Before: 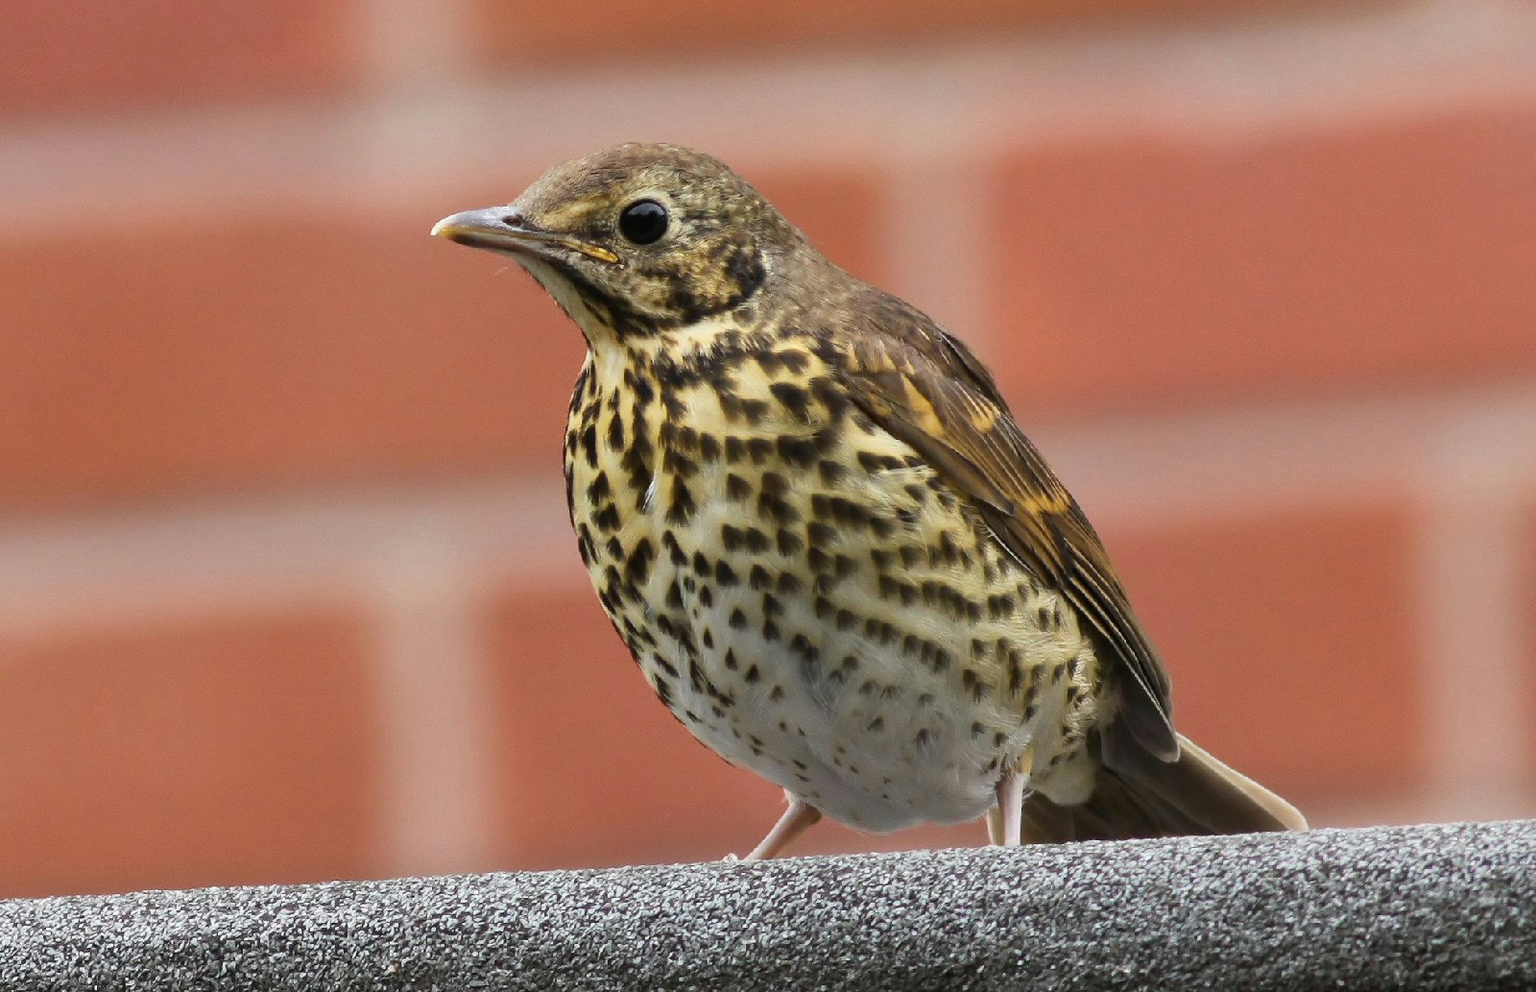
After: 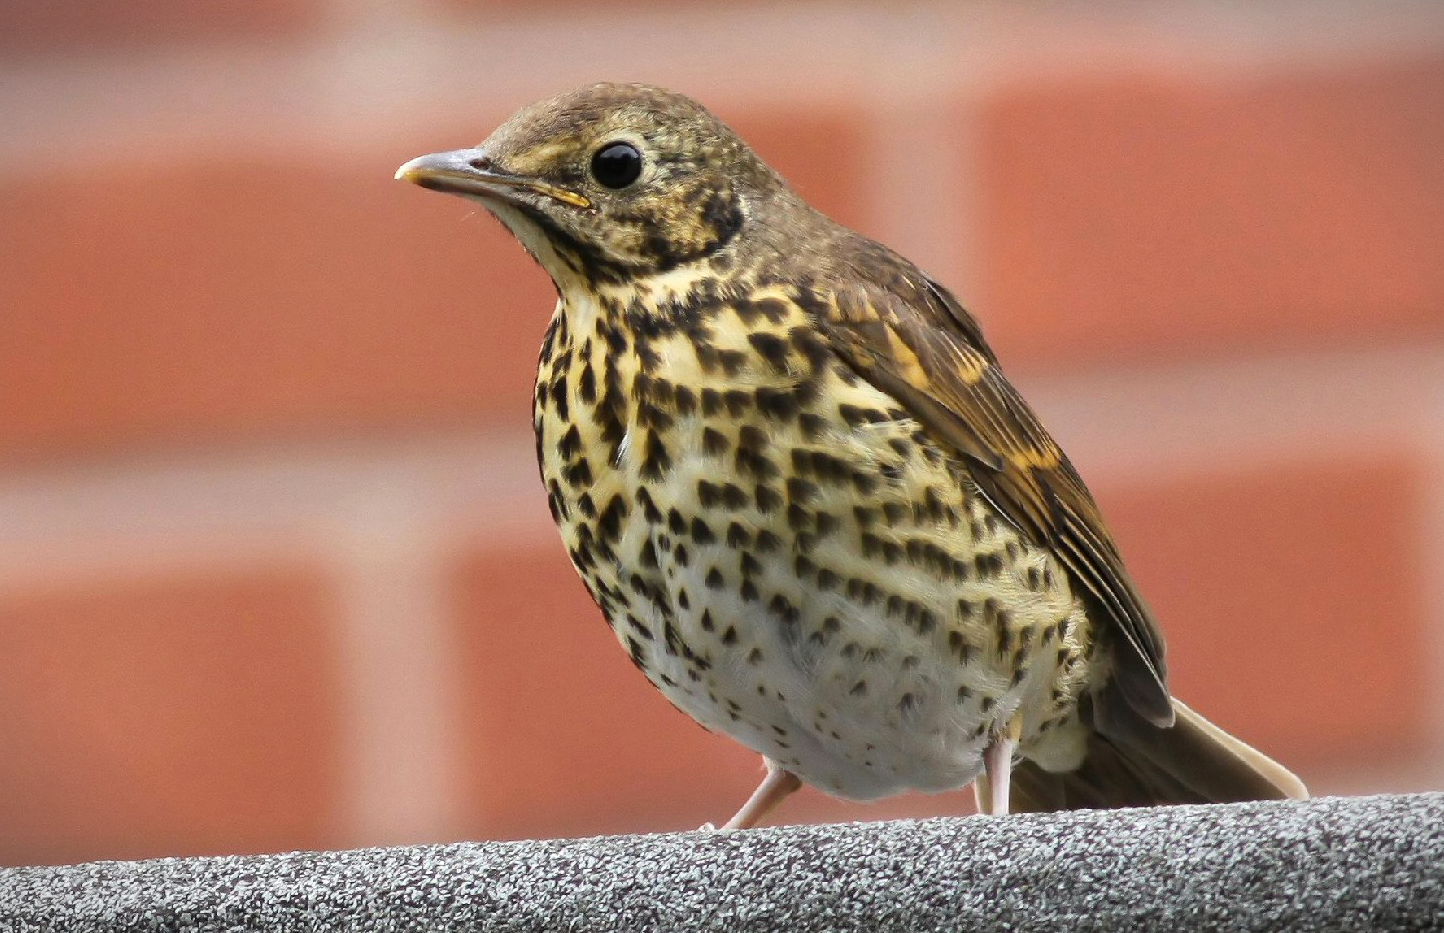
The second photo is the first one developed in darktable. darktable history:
crop: left 3.431%, top 6.393%, right 6.293%, bottom 3.246%
levels: white 99.98%, levels [0, 0.476, 0.951]
vignetting: fall-off start 100.91%, width/height ratio 1.325, unbound false
